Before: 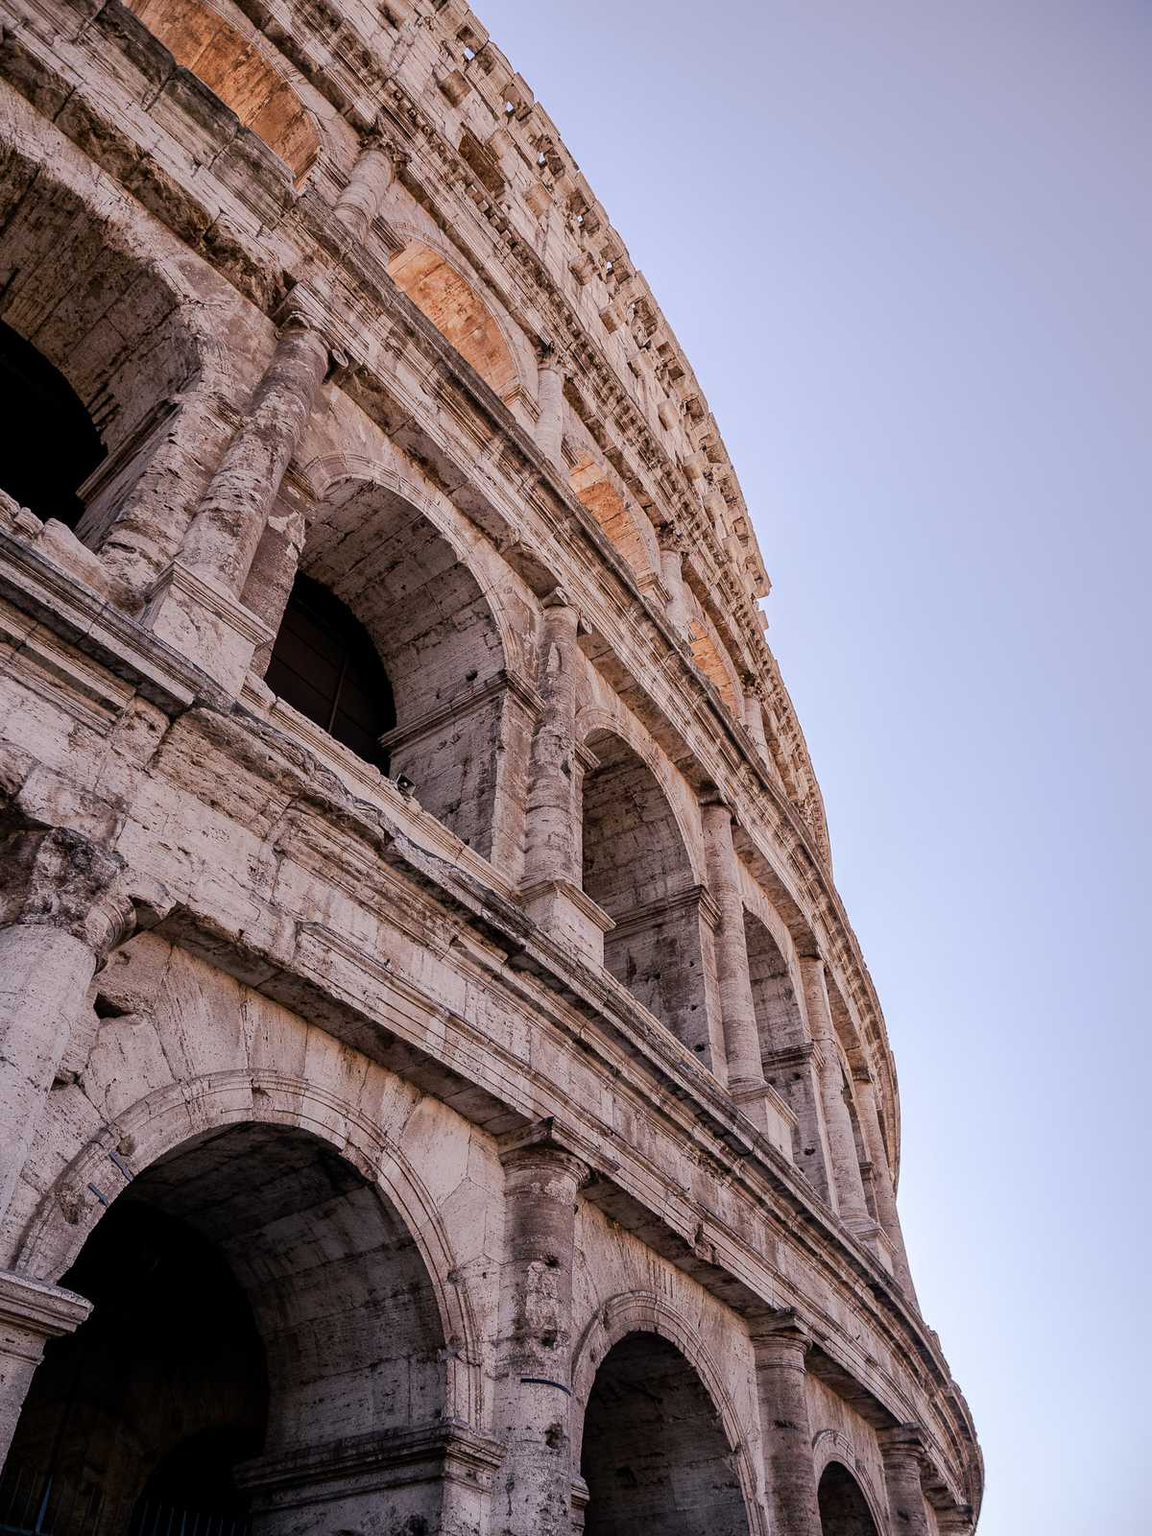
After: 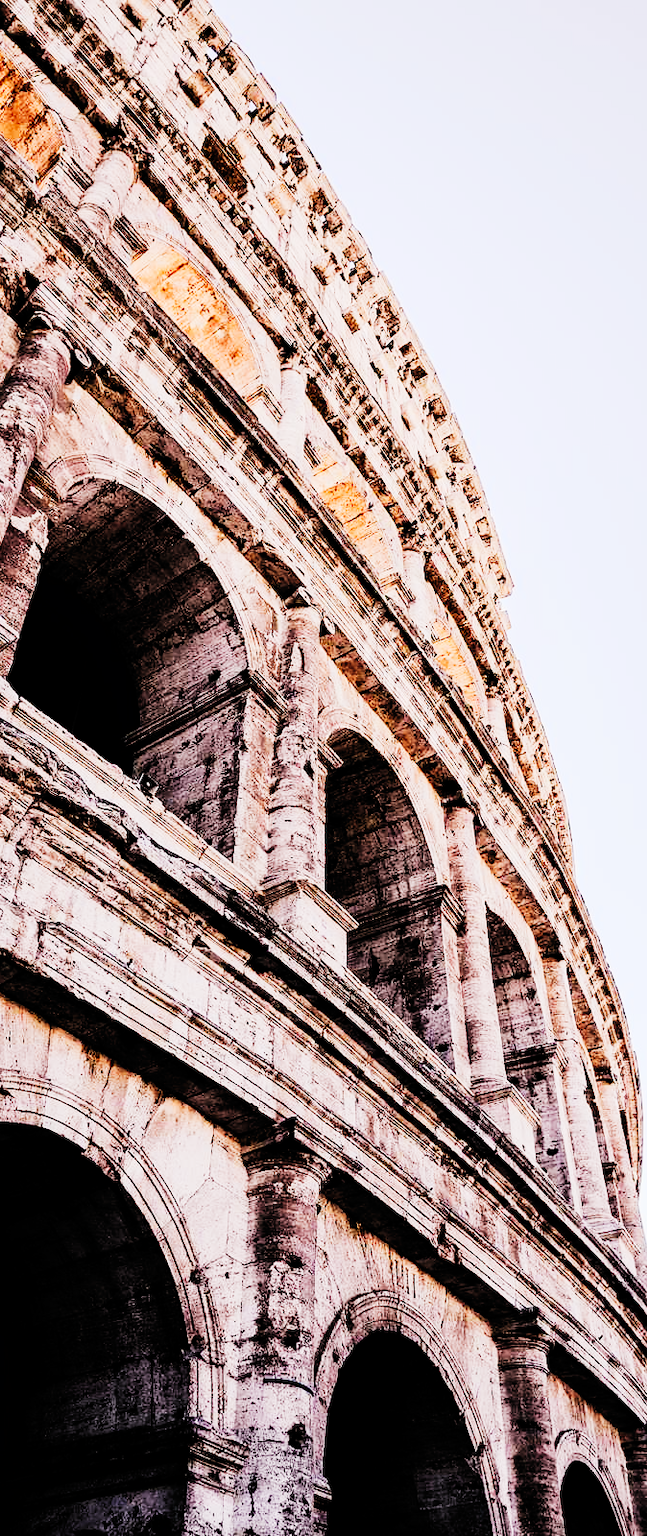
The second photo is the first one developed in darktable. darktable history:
tone curve: curves: ch0 [(0, 0) (0.16, 0.055) (0.506, 0.762) (1, 1.024)], preserve colors none
filmic rgb: black relative exposure -5 EV, white relative exposure 3.97 EV, hardness 2.89, contrast 1.383, highlights saturation mix -21.27%, color science v6 (2022)
crop and rotate: left 22.346%, right 21.456%
